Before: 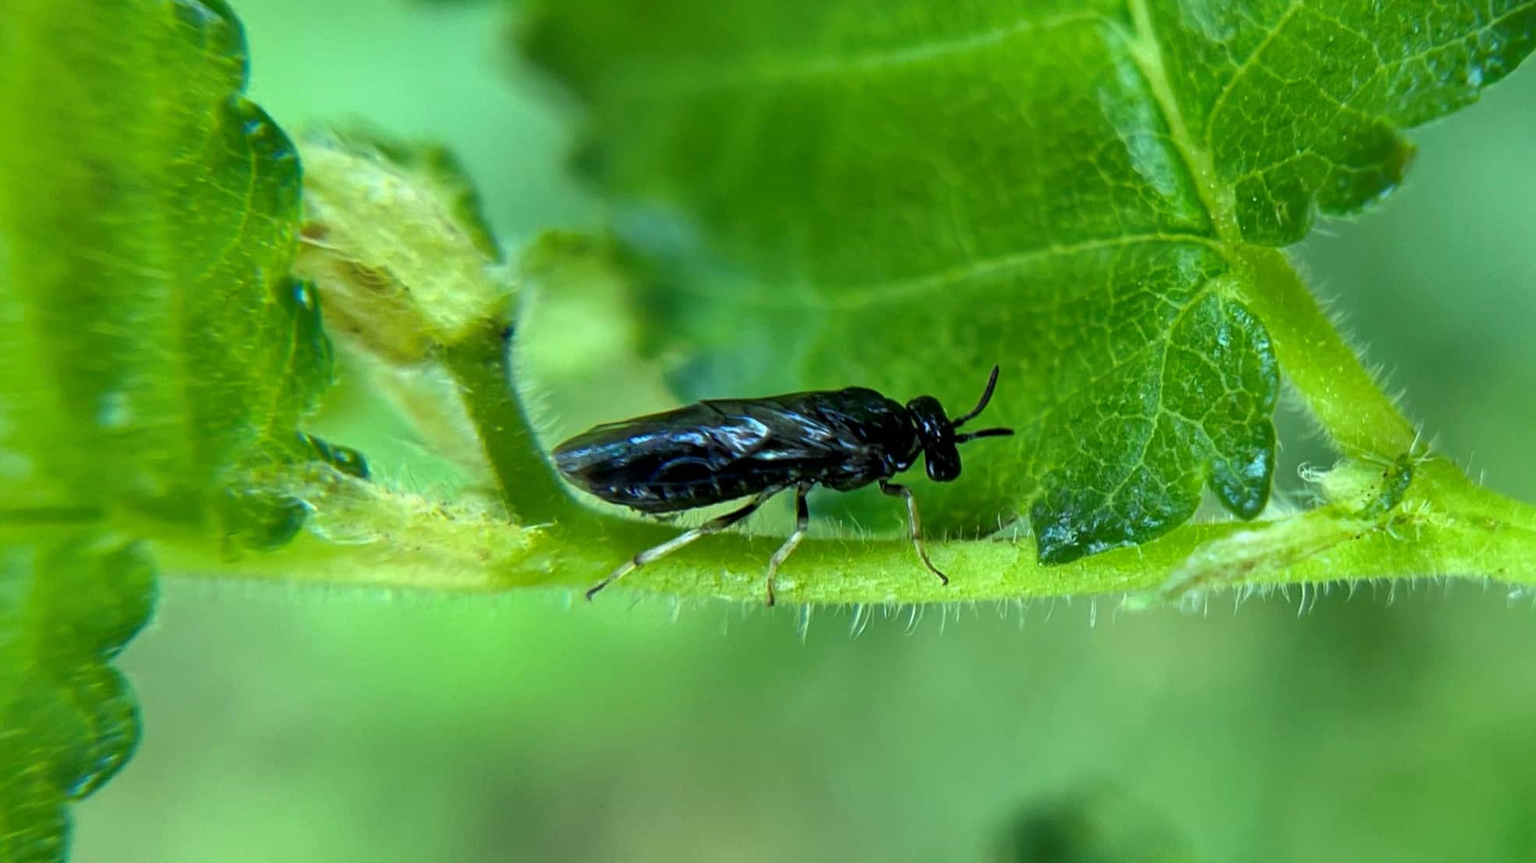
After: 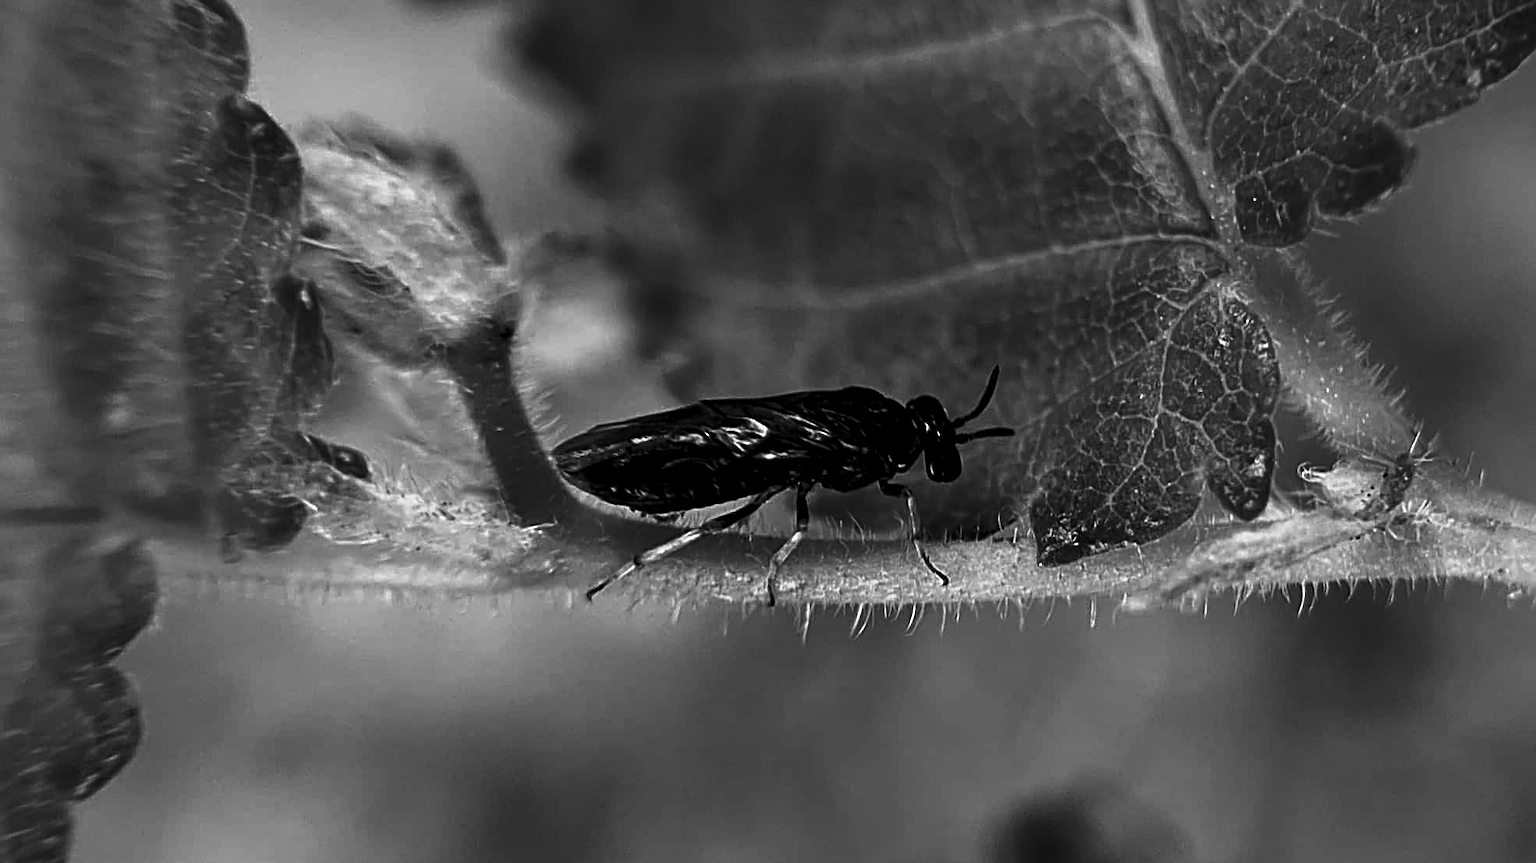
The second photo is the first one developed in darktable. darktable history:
sharpen: radius 3.025, amount 0.757
white balance: red 0.982, blue 1.018
contrast brightness saturation: contrast -0.03, brightness -0.59, saturation -1
local contrast: highlights 100%, shadows 100%, detail 120%, midtone range 0.2
